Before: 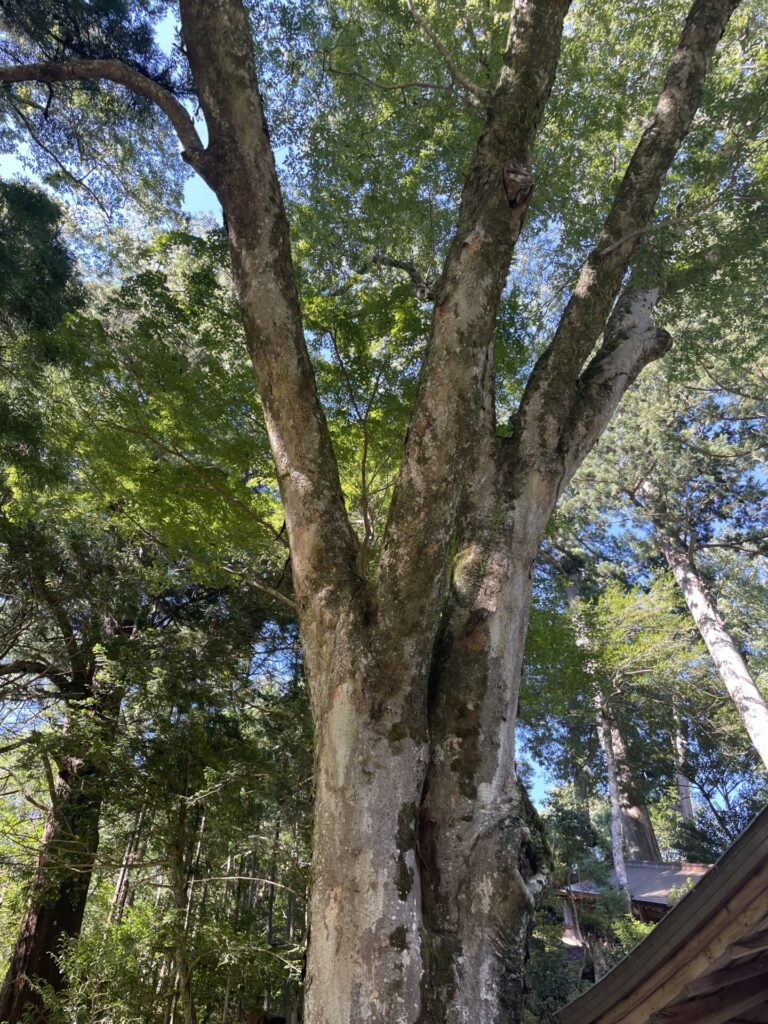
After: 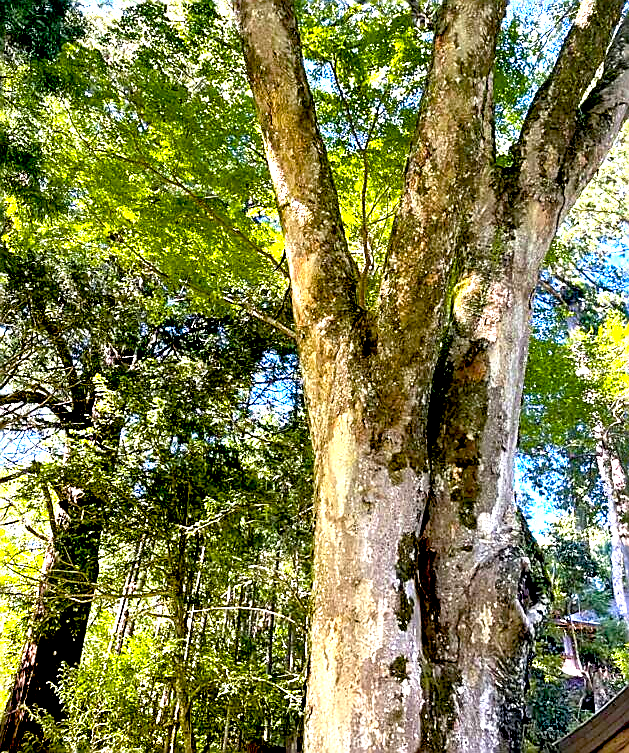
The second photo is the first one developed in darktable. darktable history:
sharpen: radius 1.425, amount 1.261, threshold 0.701
crop: top 26.392%, right 18.003%
exposure: black level correction 0.014, exposure 1.775 EV, compensate highlight preservation false
color balance rgb: perceptual saturation grading › global saturation 19.202%, global vibrance 41.468%
shadows and highlights: radius 336.4, shadows 28.66, soften with gaussian
